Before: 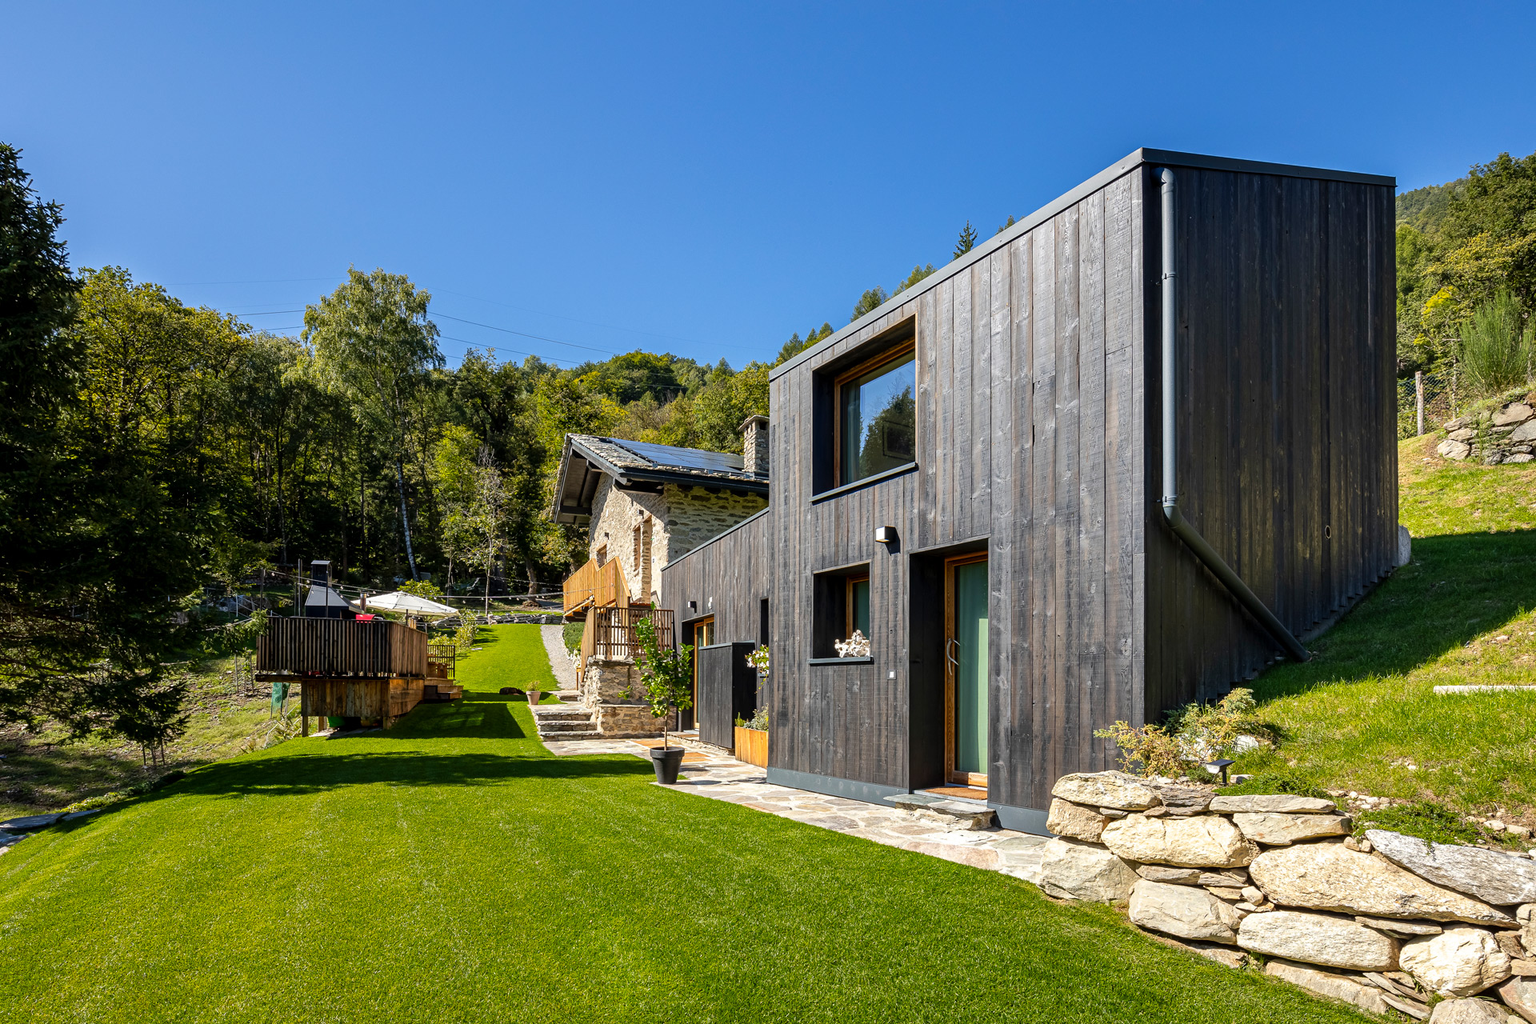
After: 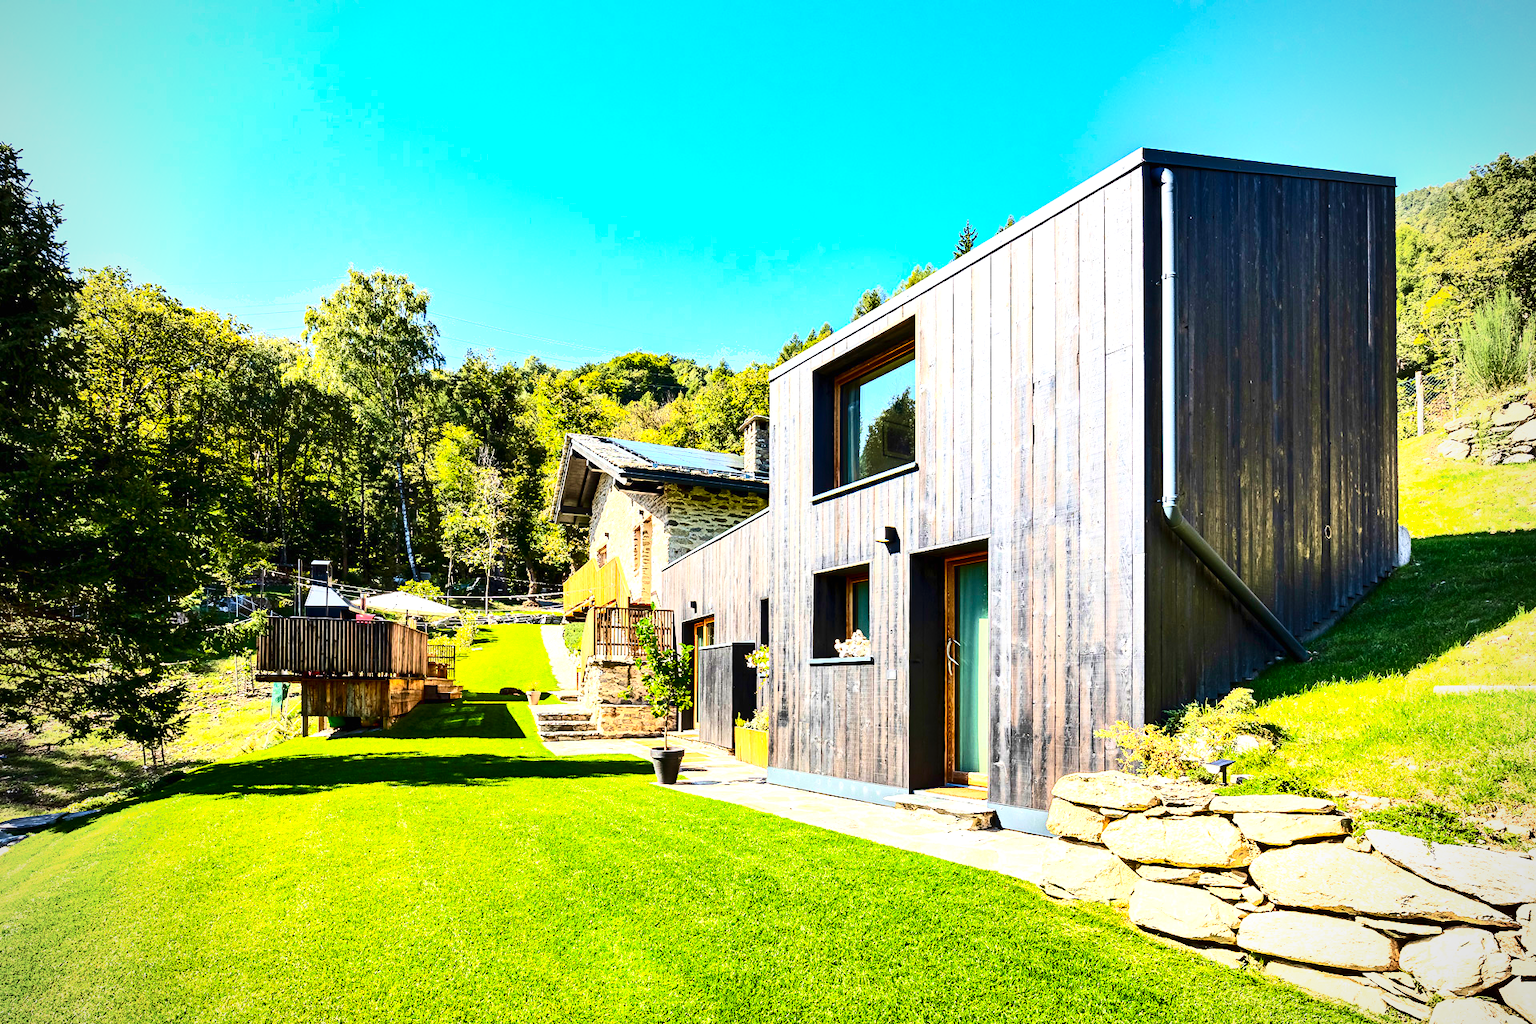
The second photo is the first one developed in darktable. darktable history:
vignetting: fall-off radius 60.82%
contrast brightness saturation: contrast 0.402, brightness 0.109, saturation 0.207
shadows and highlights: soften with gaussian
exposure: black level correction 0, exposure 1.473 EV, compensate highlight preservation false
velvia: on, module defaults
